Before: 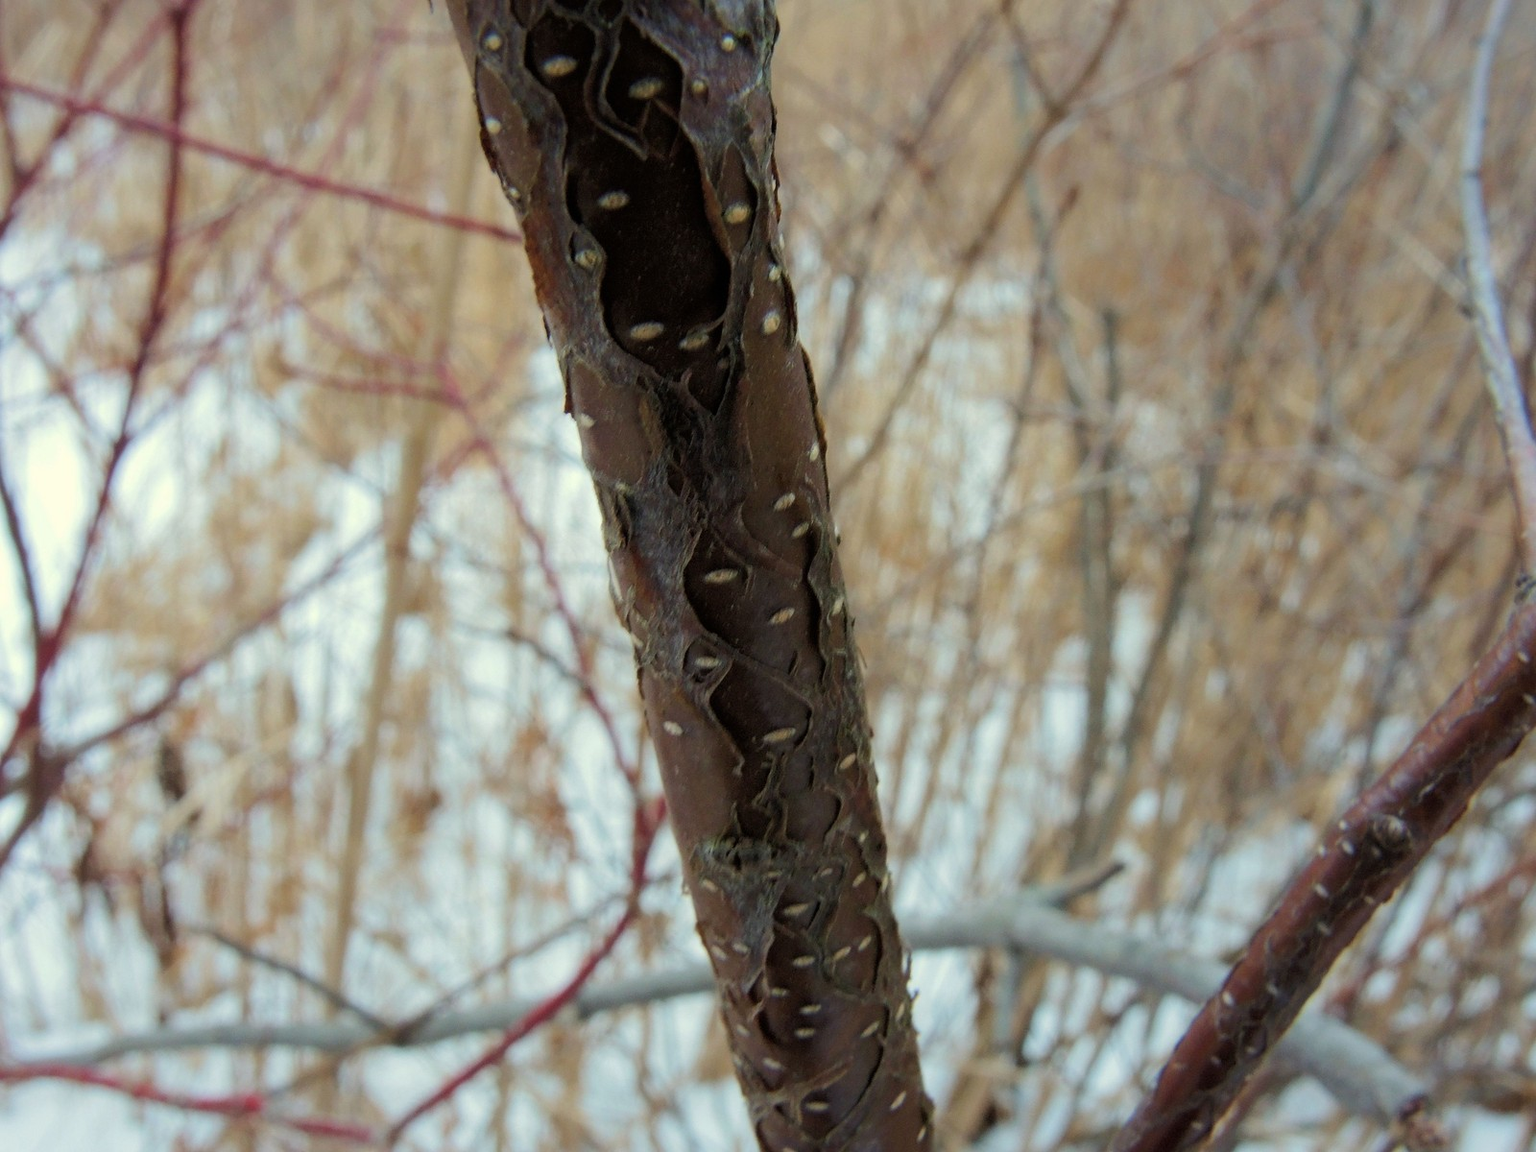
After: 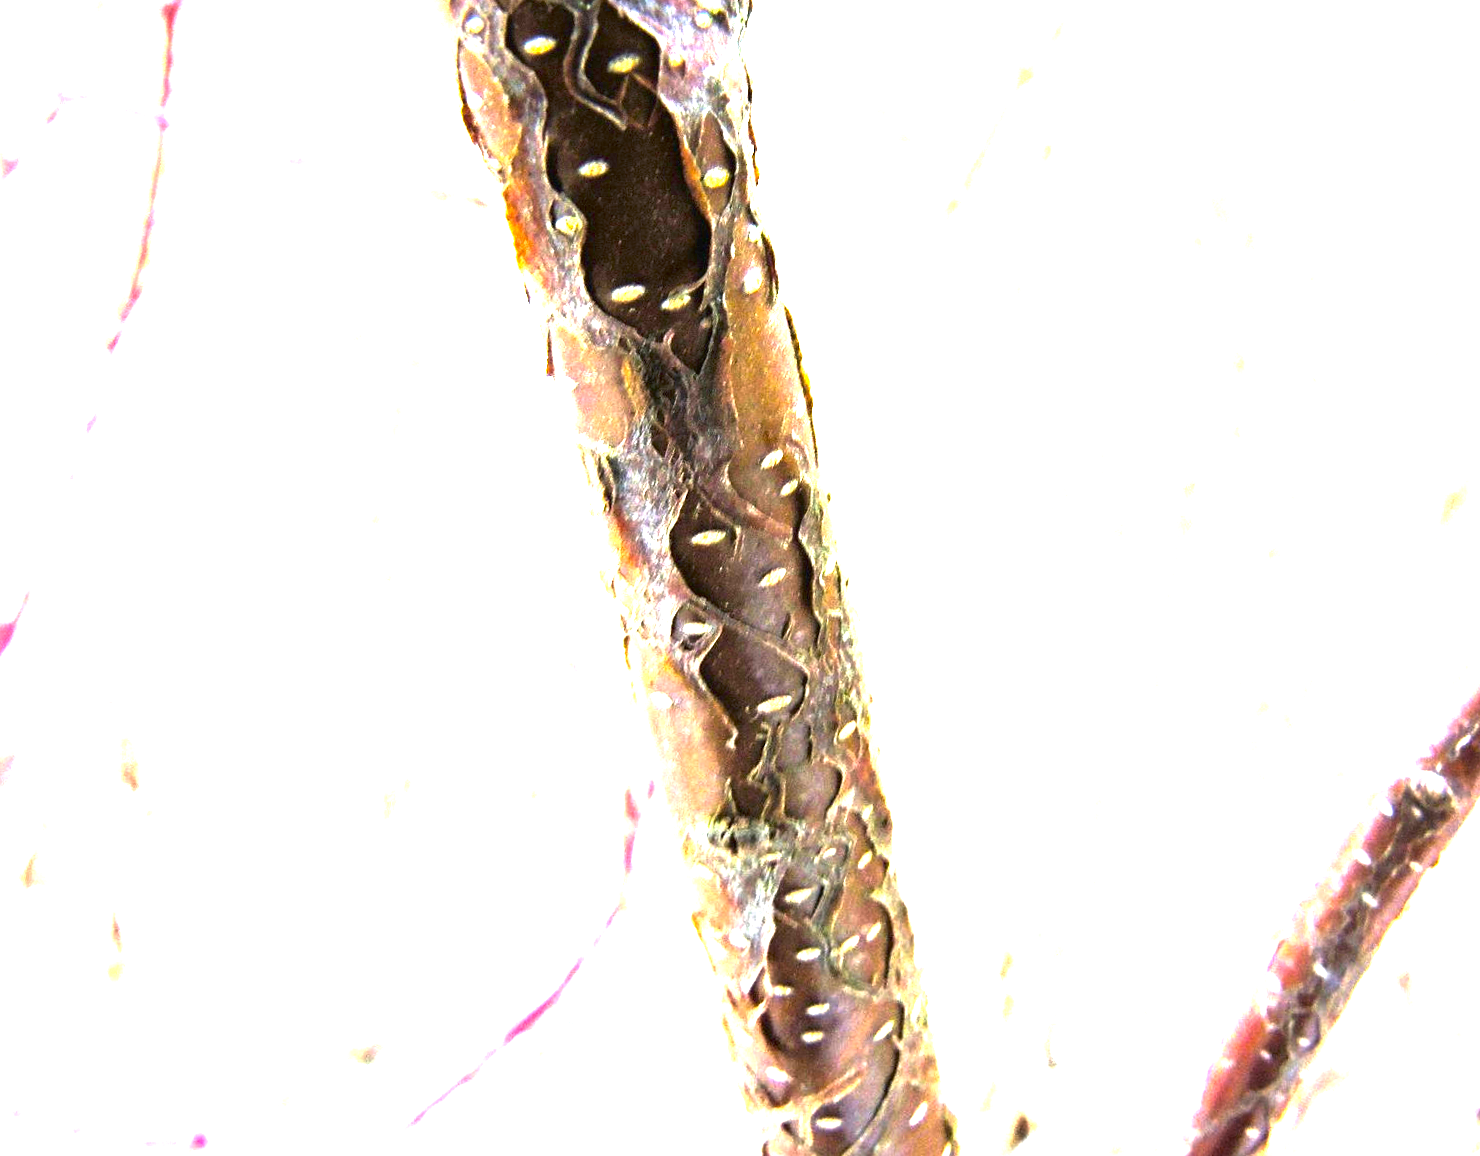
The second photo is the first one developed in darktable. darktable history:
white balance: red 1.004, blue 1.024
exposure: black level correction 0, exposure 1.55 EV, compensate exposure bias true, compensate highlight preservation false
color balance rgb: perceptual saturation grading › global saturation 25%, perceptual brilliance grading › global brilliance 35%, perceptual brilliance grading › highlights 50%, perceptual brilliance grading › mid-tones 60%, perceptual brilliance grading › shadows 35%, global vibrance 20%
rotate and perspective: rotation -1.68°, lens shift (vertical) -0.146, crop left 0.049, crop right 0.912, crop top 0.032, crop bottom 0.96
